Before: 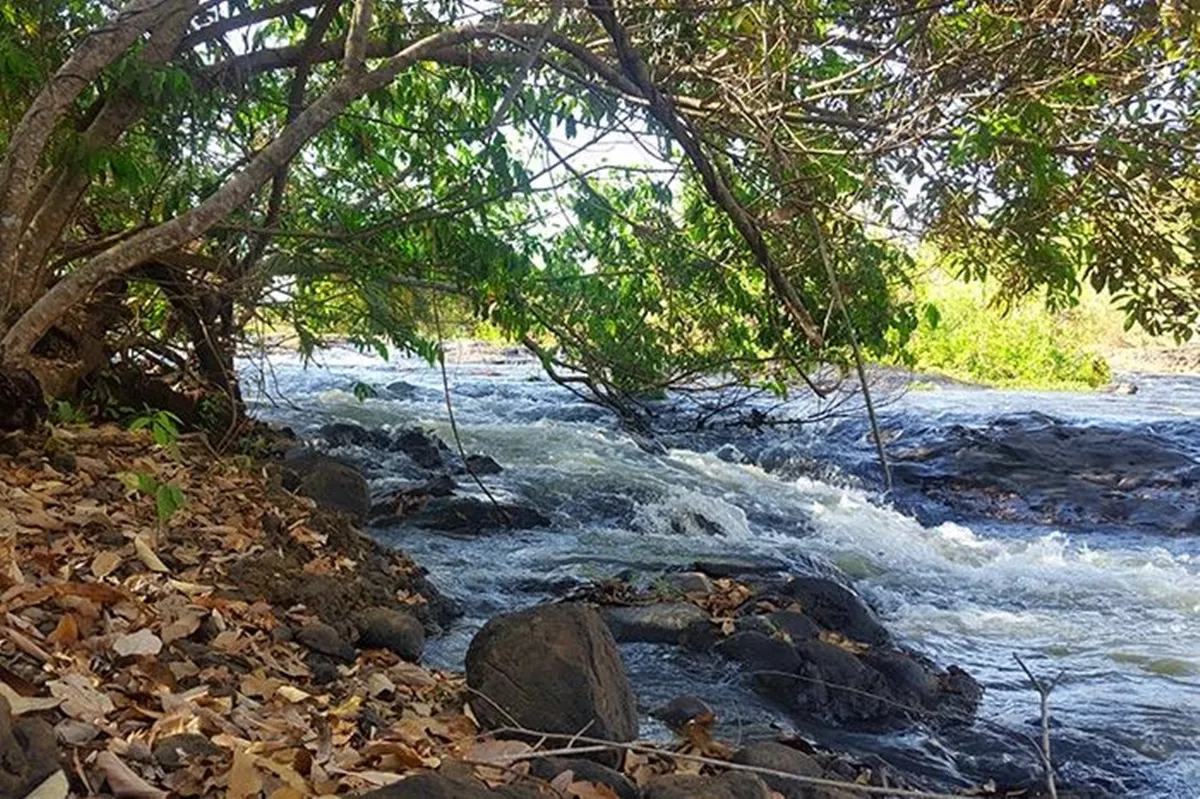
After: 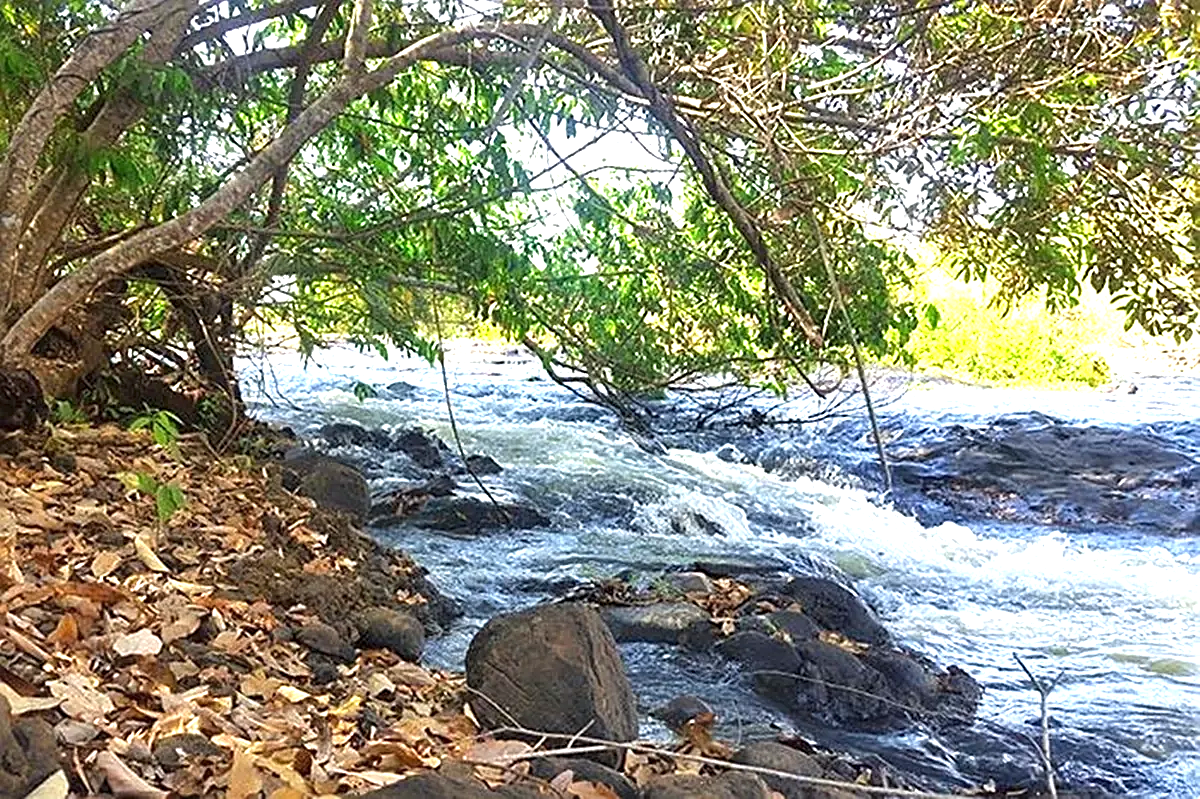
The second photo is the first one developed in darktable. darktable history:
exposure: black level correction 0, exposure 1.195 EV, compensate exposure bias true, compensate highlight preservation false
sharpen: on, module defaults
